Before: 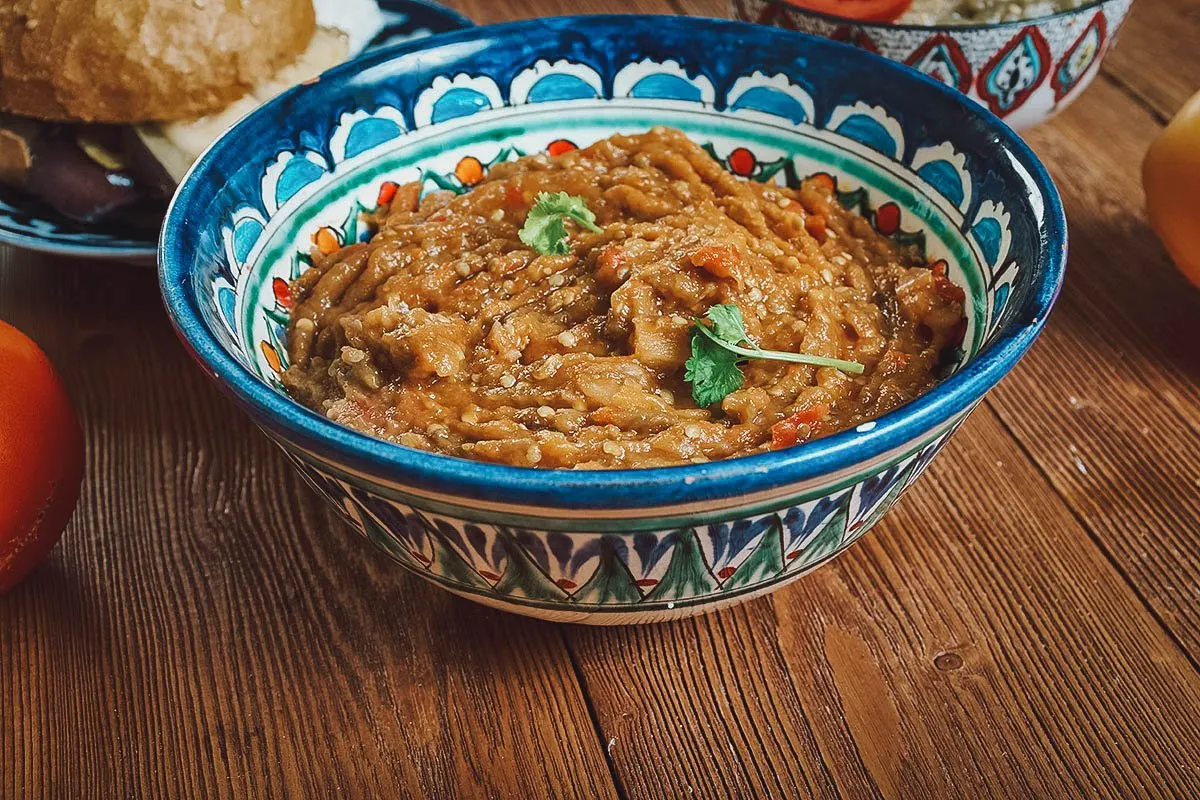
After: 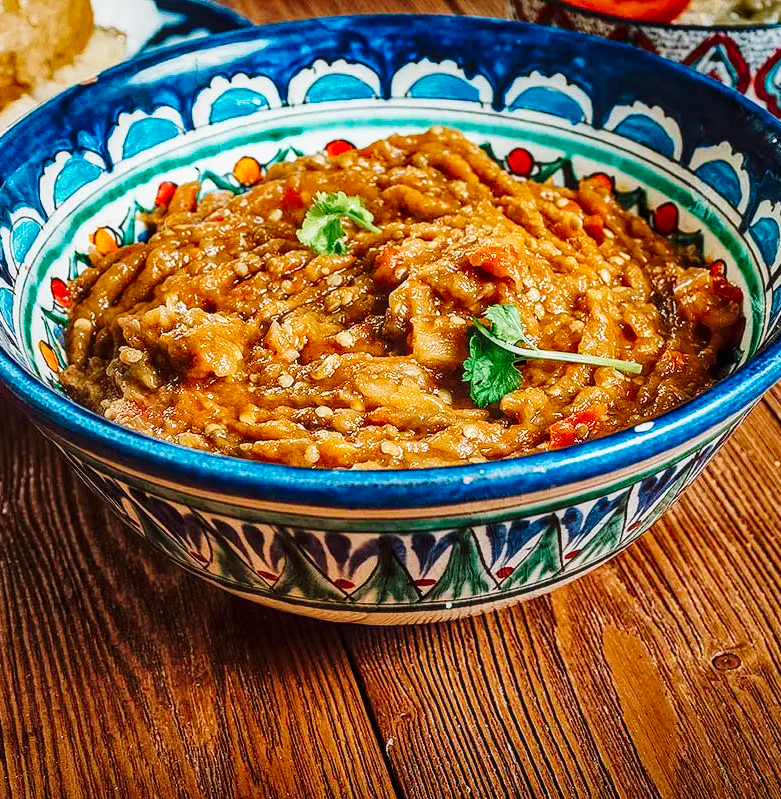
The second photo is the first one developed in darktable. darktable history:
tone curve: curves: ch0 [(0, 0.011) (0.053, 0.026) (0.174, 0.115) (0.398, 0.444) (0.673, 0.775) (0.829, 0.906) (0.991, 0.981)]; ch1 [(0, 0) (0.276, 0.206) (0.409, 0.383) (0.473, 0.458) (0.492, 0.499) (0.521, 0.502) (0.546, 0.543) (0.585, 0.617) (0.659, 0.686) (0.78, 0.8) (1, 1)]; ch2 [(0, 0) (0.438, 0.449) (0.473, 0.469) (0.503, 0.5) (0.523, 0.538) (0.562, 0.598) (0.612, 0.635) (0.695, 0.713) (1, 1)], preserve colors none
haze removal: compatibility mode true, adaptive false
exposure: compensate highlight preservation false
contrast brightness saturation: contrast 0.04, saturation 0.151
local contrast: on, module defaults
crop and rotate: left 18.502%, right 16.366%
